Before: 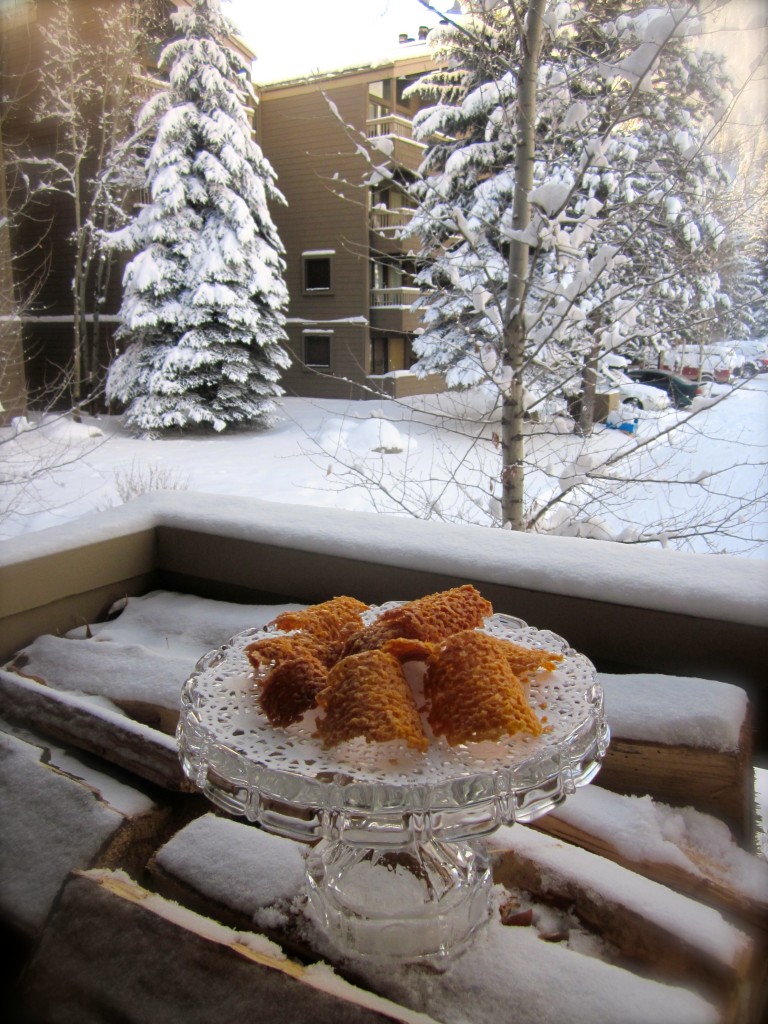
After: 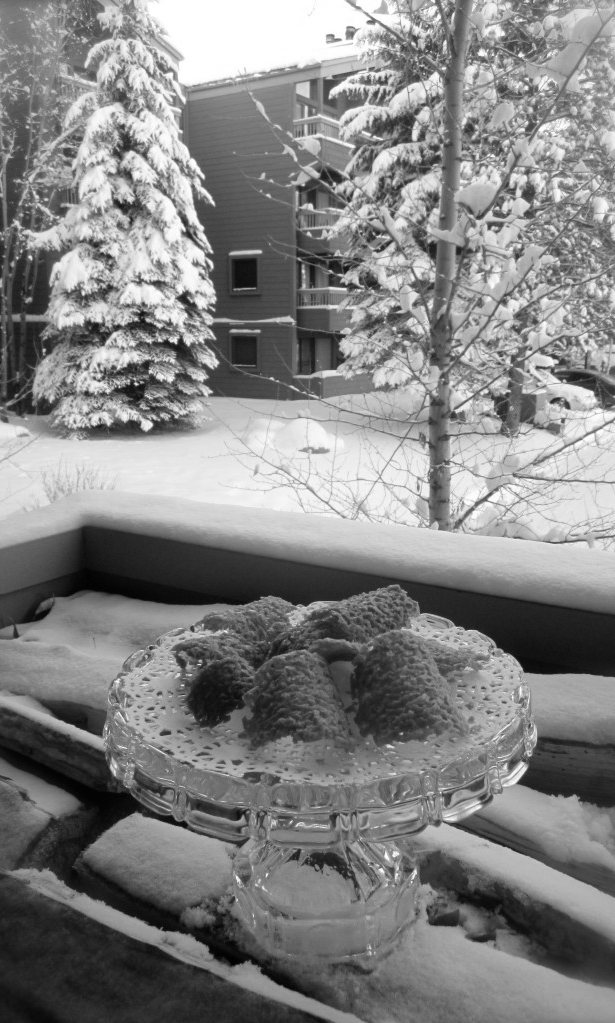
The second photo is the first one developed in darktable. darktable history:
monochrome: on, module defaults
crop and rotate: left 9.597%, right 10.195%
